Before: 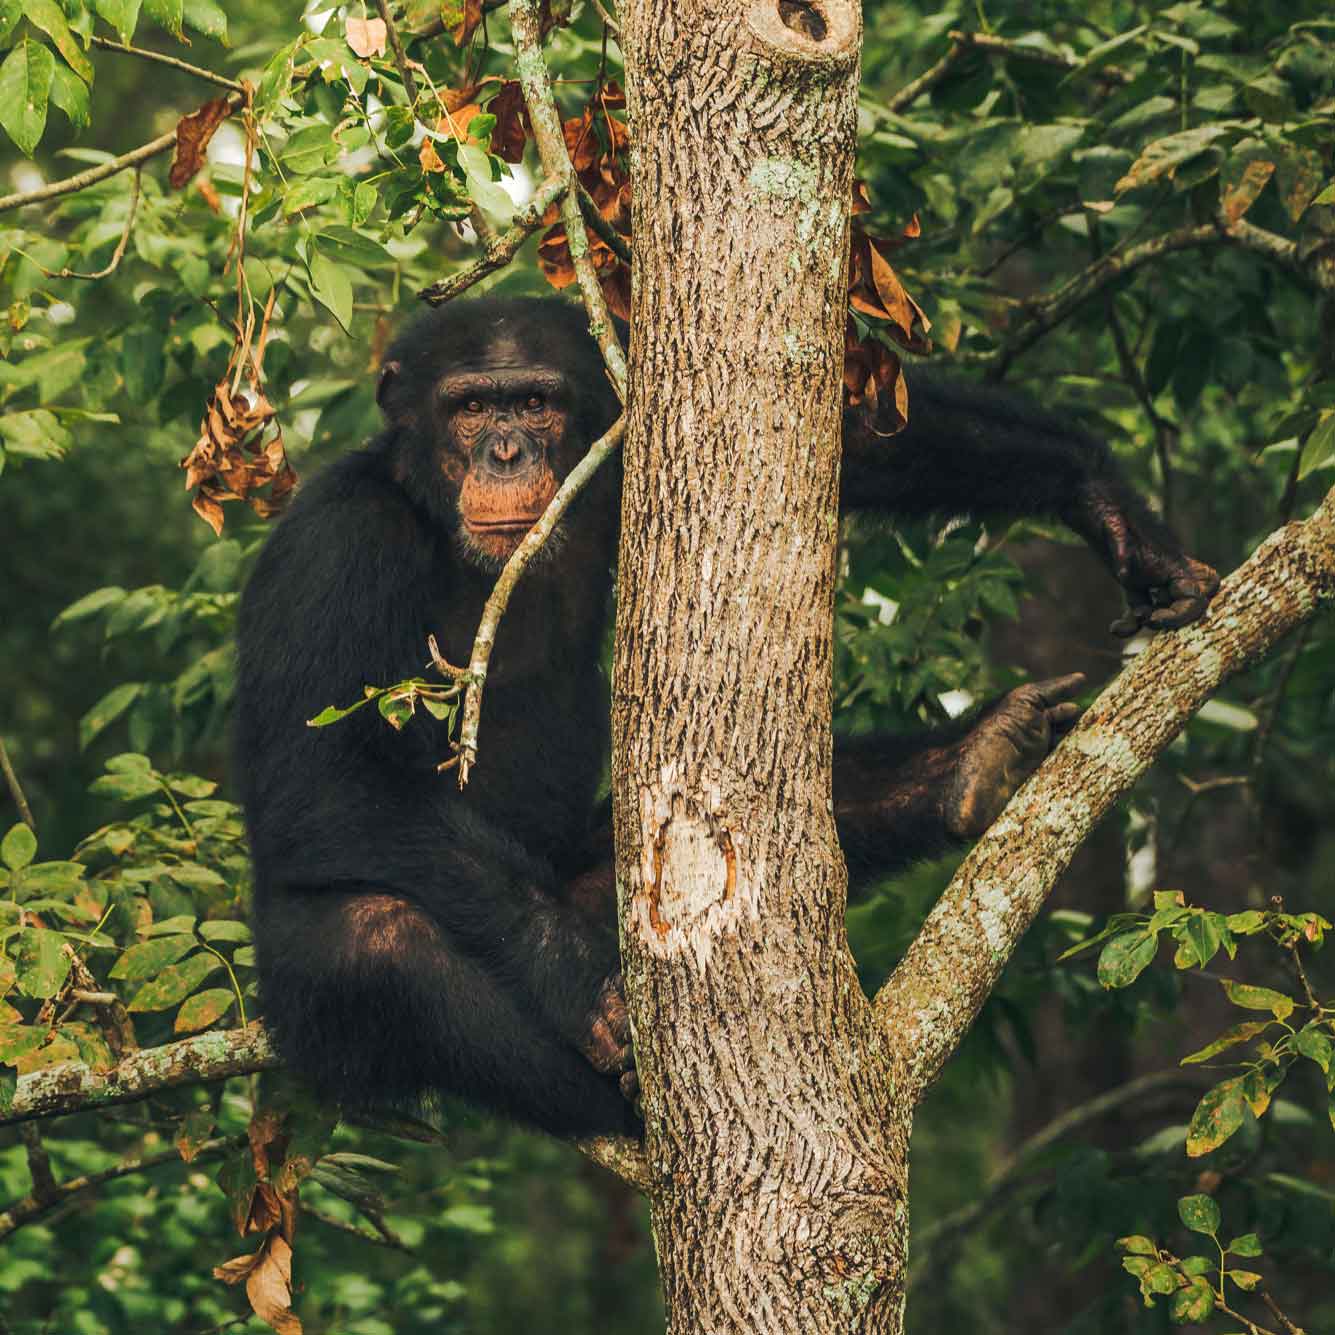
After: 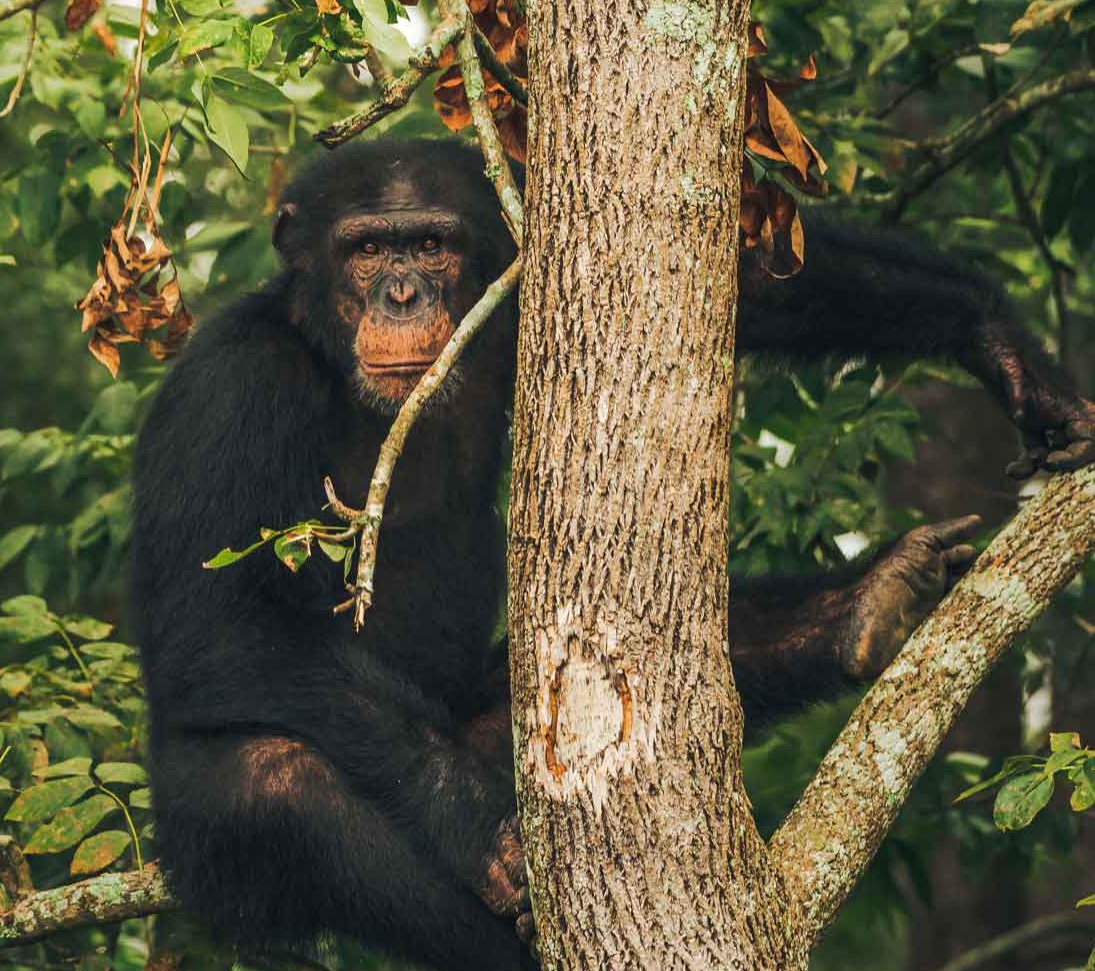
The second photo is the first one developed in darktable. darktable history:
crop: left 7.856%, top 11.836%, right 10.12%, bottom 15.387%
